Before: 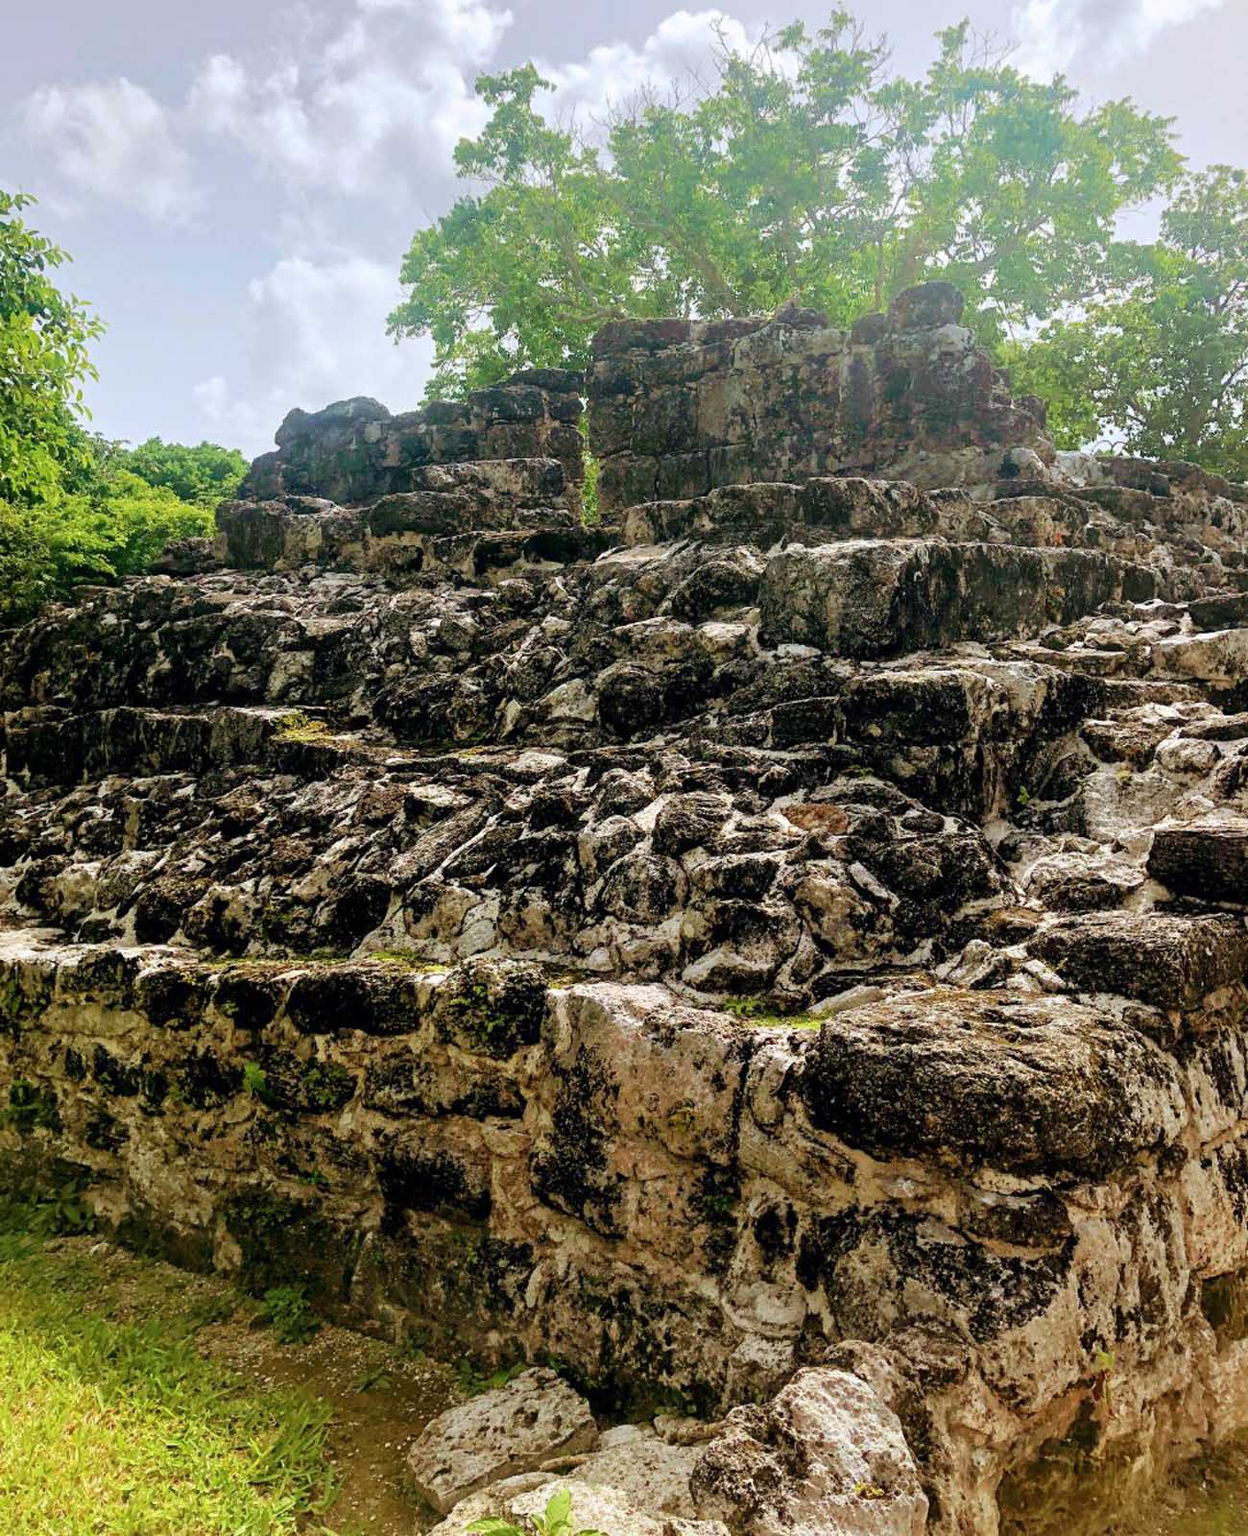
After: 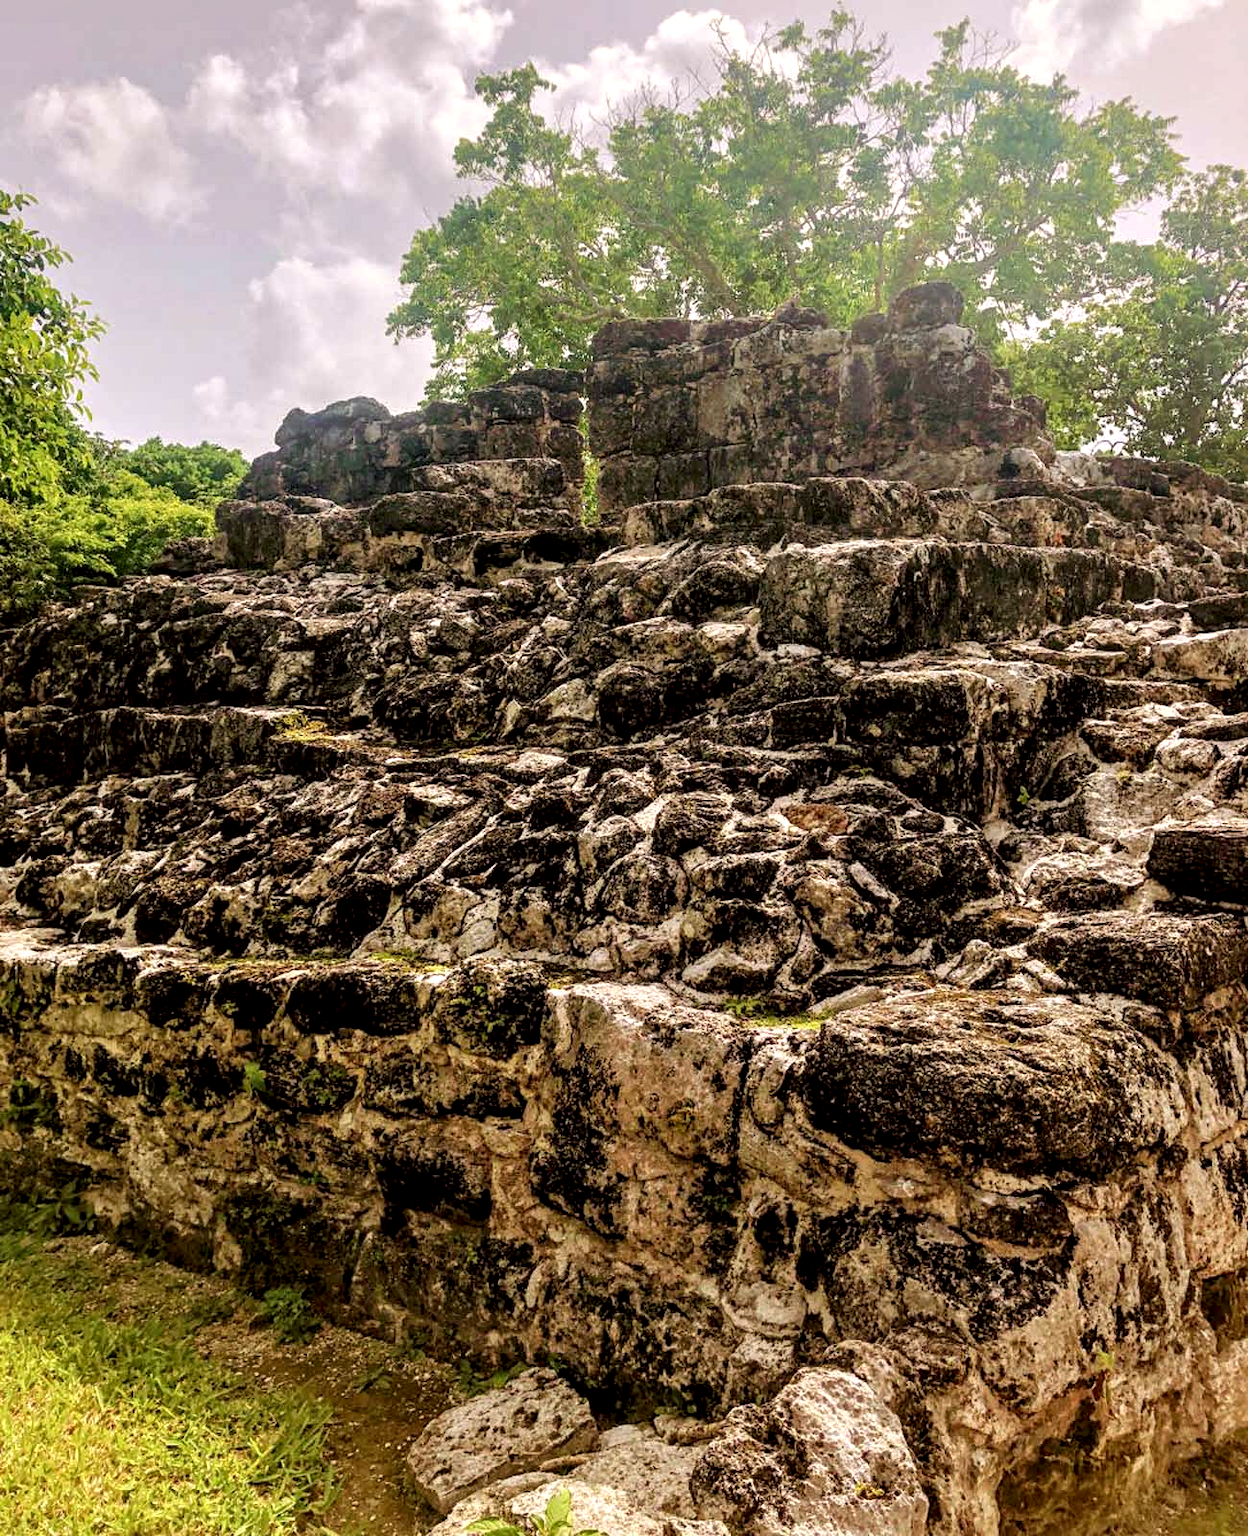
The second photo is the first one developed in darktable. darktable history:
color correction: highlights a* 6.27, highlights b* 8.19, shadows a* 5.94, shadows b* 7.23, saturation 0.9
local contrast: detail 130%
contrast equalizer: octaves 7, y [[0.6 ×6], [0.55 ×6], [0 ×6], [0 ×6], [0 ×6]], mix 0.3
